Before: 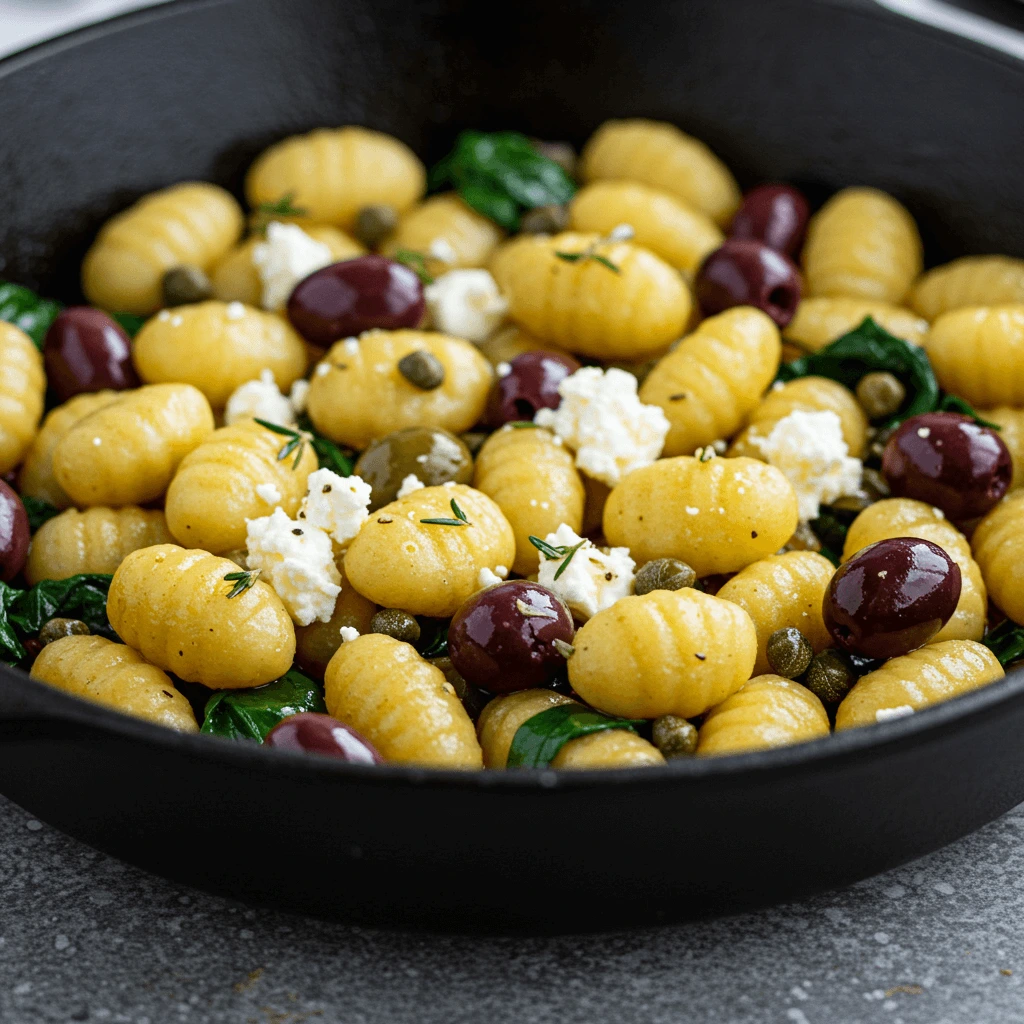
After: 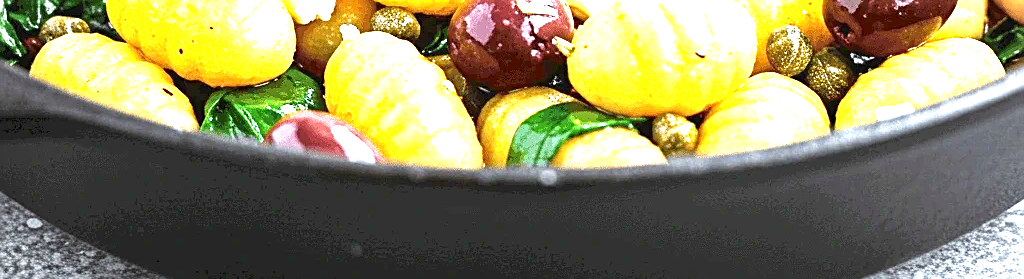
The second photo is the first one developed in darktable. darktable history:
crop and rotate: top 58.858%, bottom 13.8%
vignetting: fall-off start 88.29%, fall-off radius 43.38%, brightness -0.512, saturation -0.517, width/height ratio 1.156
sharpen: on, module defaults
exposure: exposure 2.999 EV, compensate highlight preservation false
